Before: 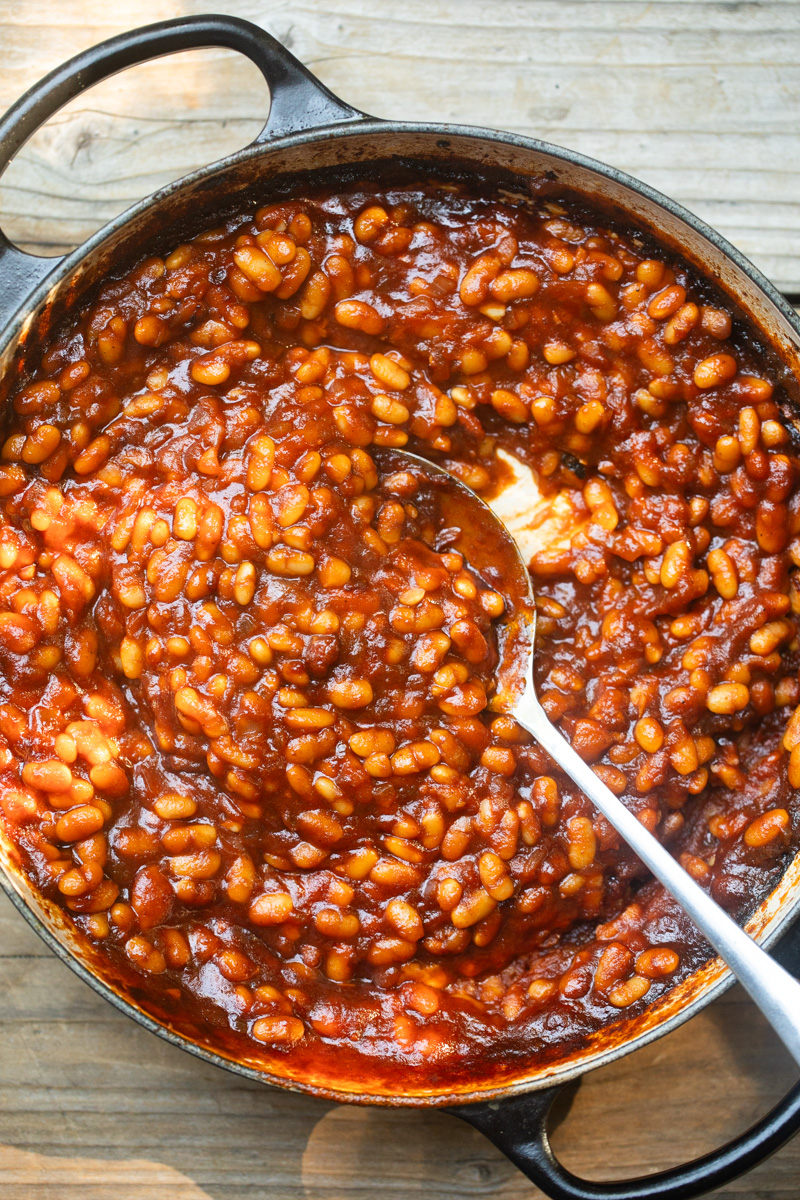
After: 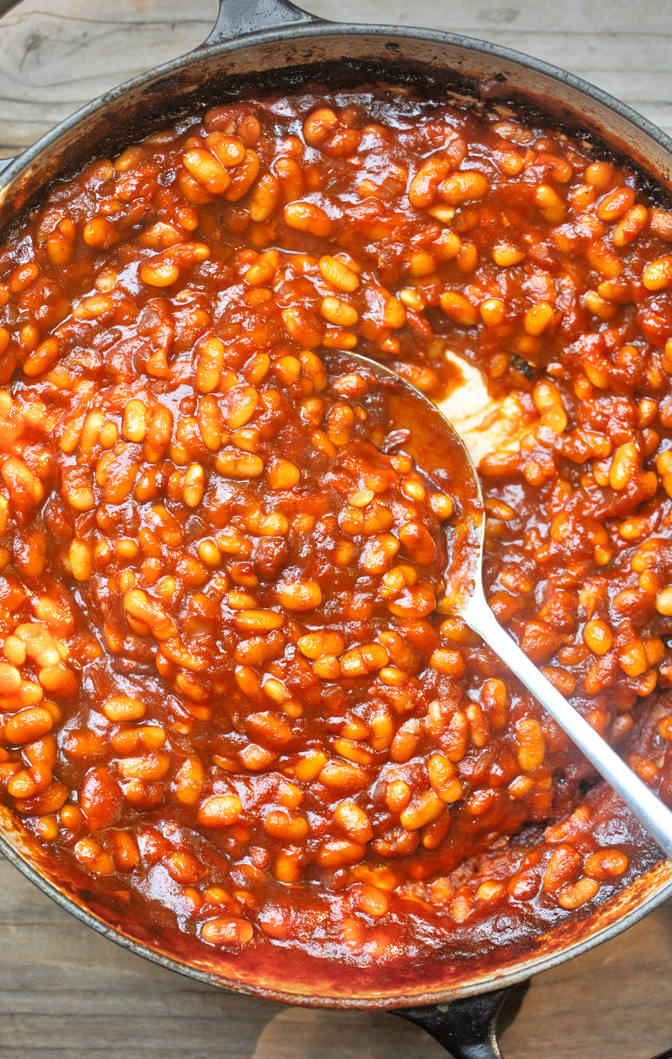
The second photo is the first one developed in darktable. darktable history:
crop: left 6.446%, top 8.188%, right 9.538%, bottom 3.548%
tone equalizer: -7 EV 0.15 EV, -6 EV 0.6 EV, -5 EV 1.15 EV, -4 EV 1.33 EV, -3 EV 1.15 EV, -2 EV 0.6 EV, -1 EV 0.15 EV, mask exposure compensation -0.5 EV
vignetting: fall-off start 100%, brightness -0.406, saturation -0.3, width/height ratio 1.324, dithering 8-bit output, unbound false
